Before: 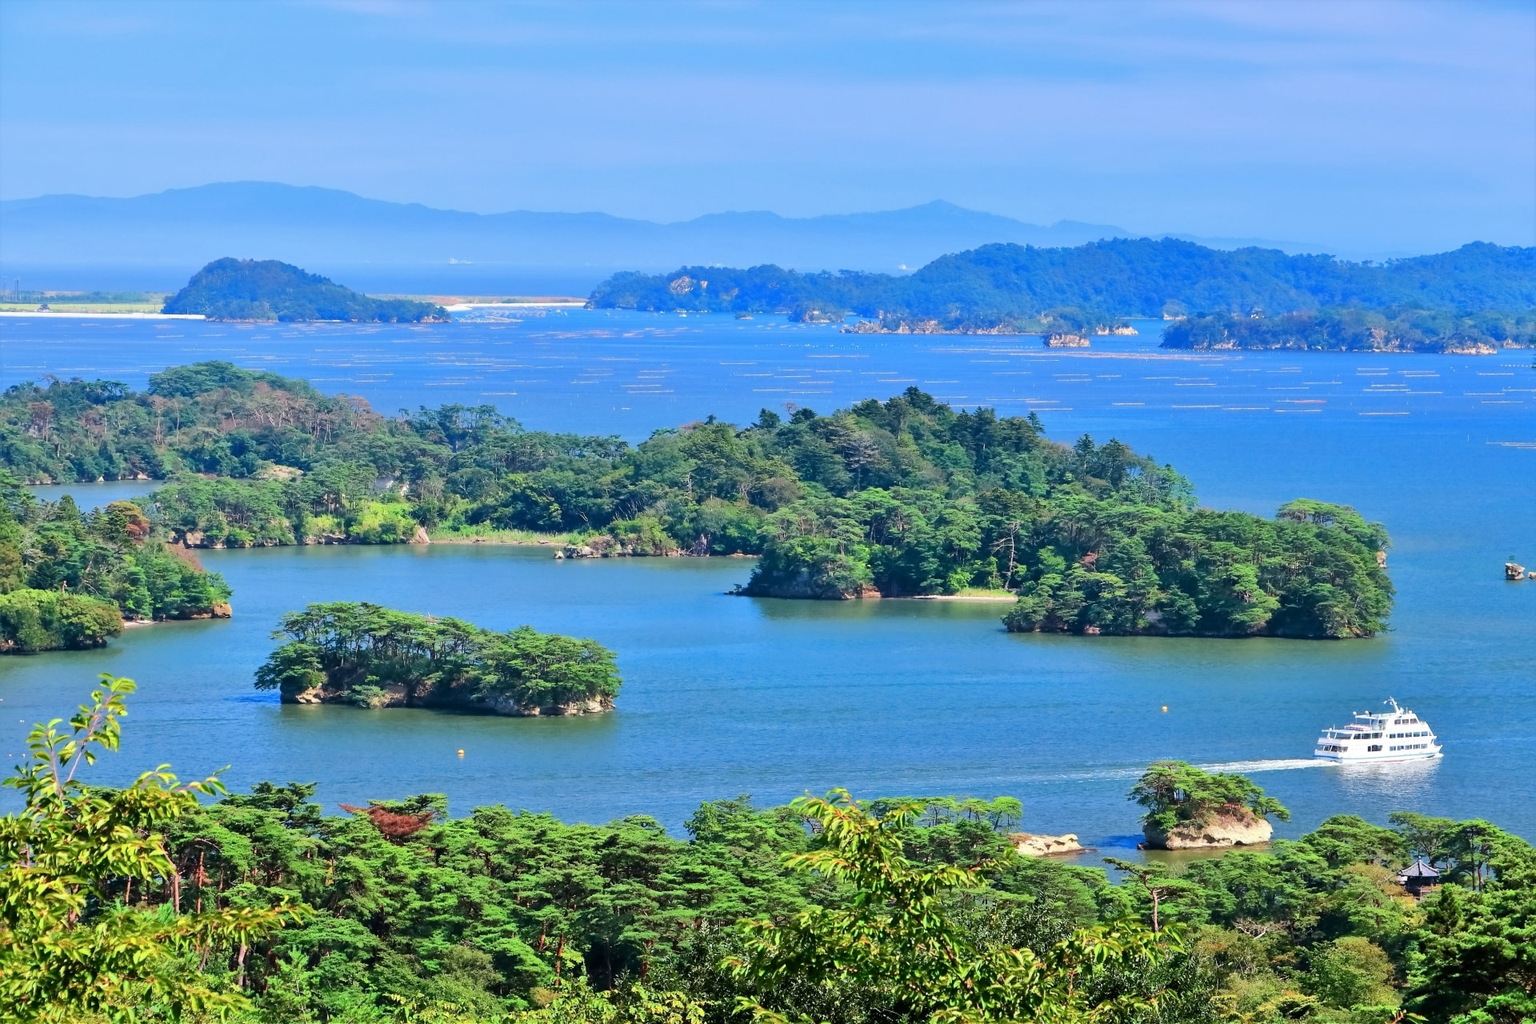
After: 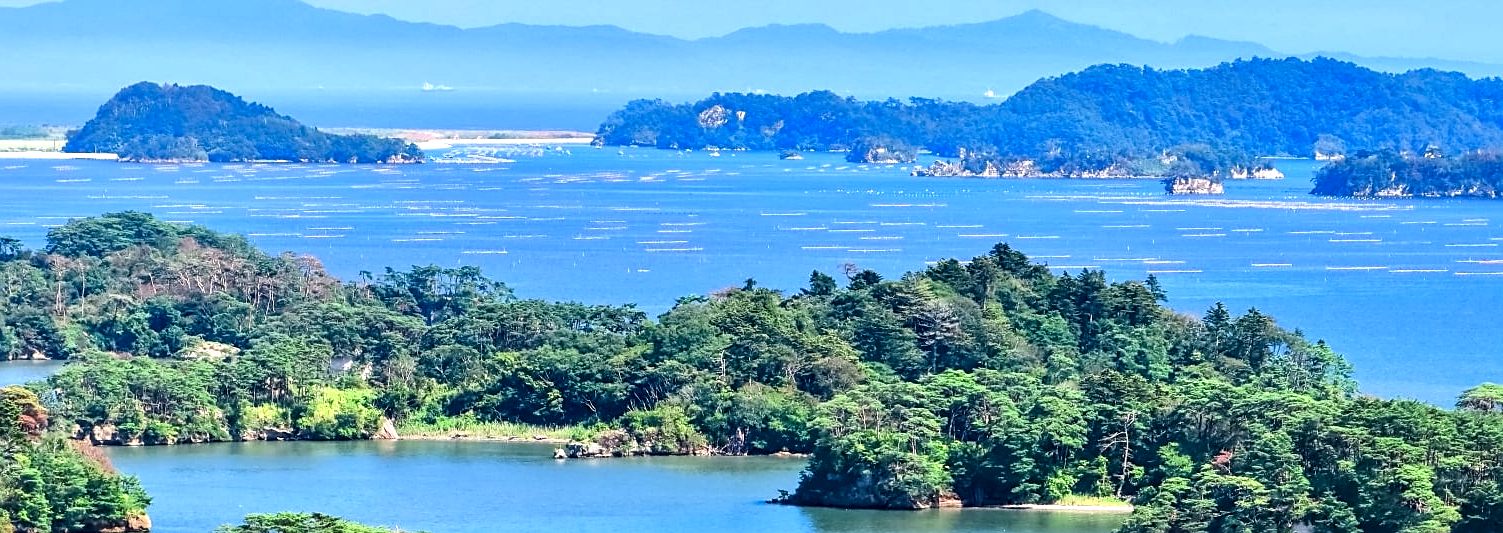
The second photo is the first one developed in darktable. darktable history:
sharpen: on, module defaults
crop: left 7.263%, top 18.797%, right 14.415%, bottom 39.549%
local contrast: highlights 60%, shadows 63%, detail 160%
exposure: black level correction 0, exposure 0.397 EV, compensate highlight preservation false
